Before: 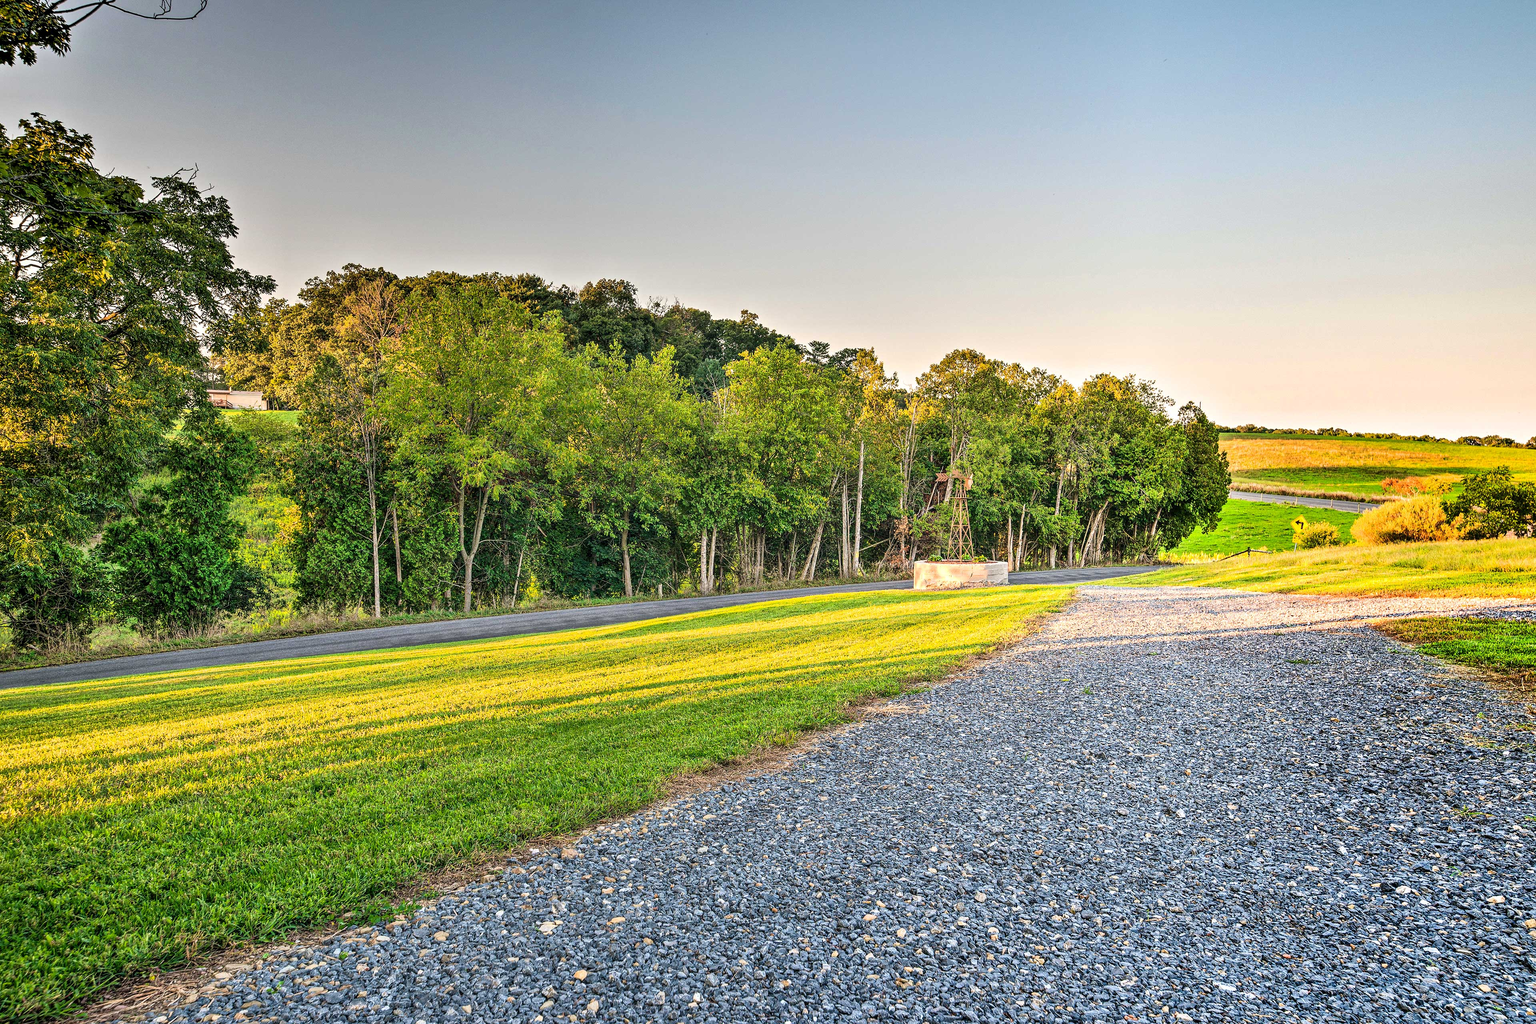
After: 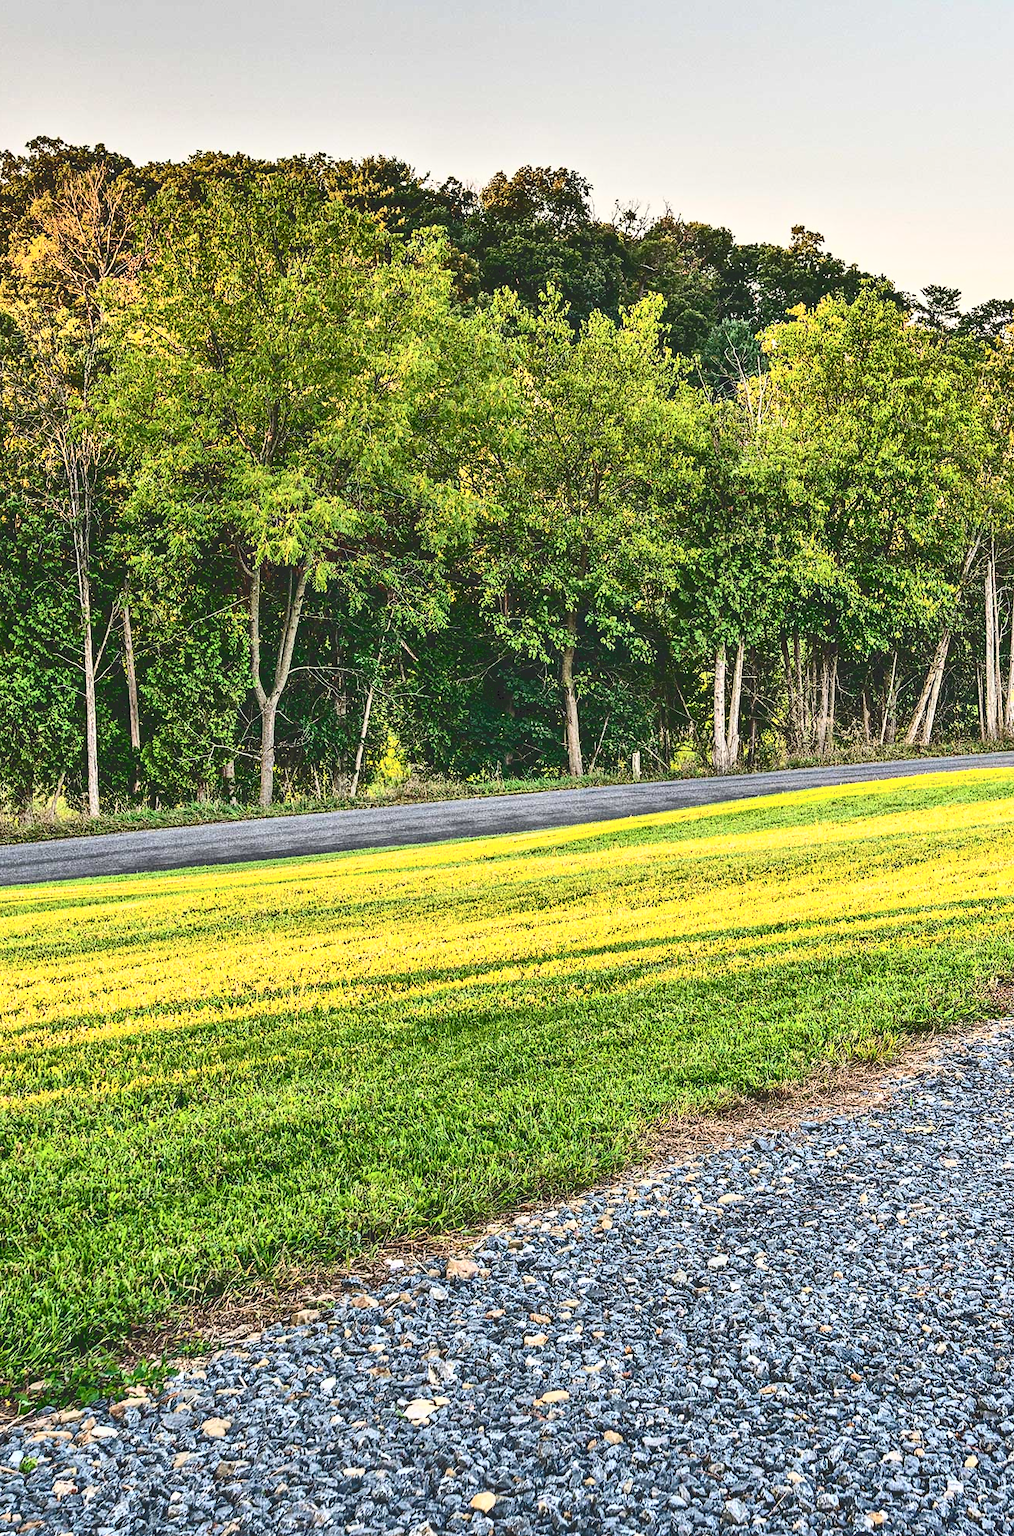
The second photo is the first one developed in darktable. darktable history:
crop and rotate: left 21.424%, top 18.817%, right 44.153%, bottom 3.006%
tone curve: curves: ch0 [(0, 0) (0.003, 0.156) (0.011, 0.156) (0.025, 0.161) (0.044, 0.161) (0.069, 0.161) (0.1, 0.166) (0.136, 0.168) (0.177, 0.179) (0.224, 0.202) (0.277, 0.241) (0.335, 0.296) (0.399, 0.378) (0.468, 0.484) (0.543, 0.604) (0.623, 0.728) (0.709, 0.822) (0.801, 0.918) (0.898, 0.98) (1, 1)], color space Lab, independent channels, preserve colors none
